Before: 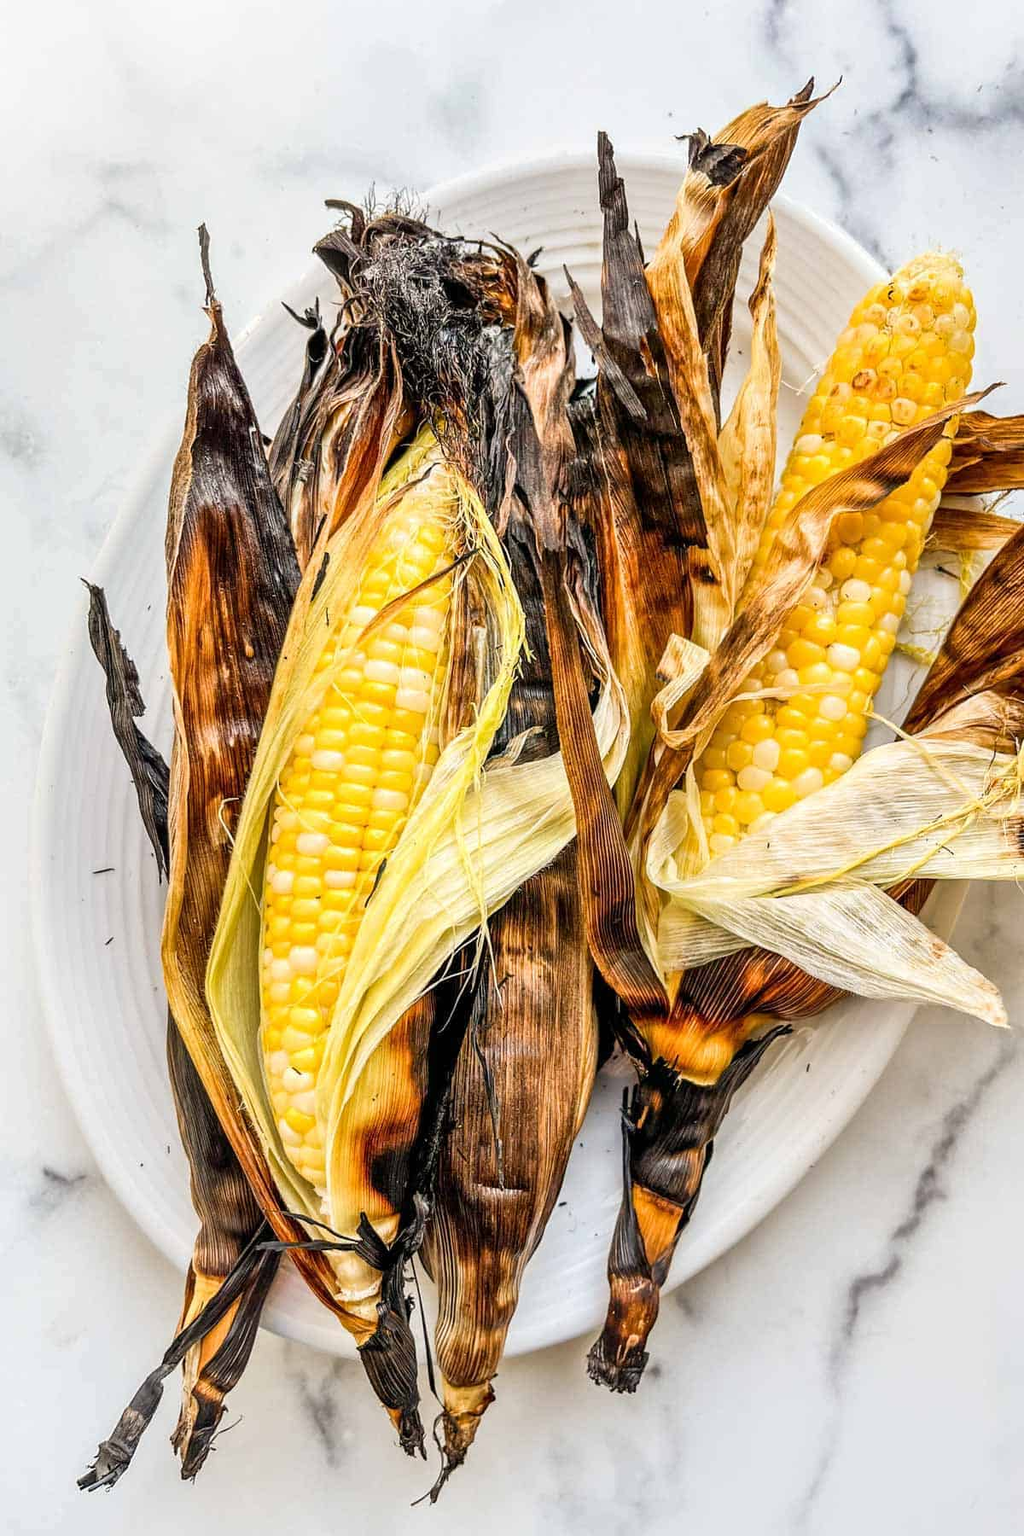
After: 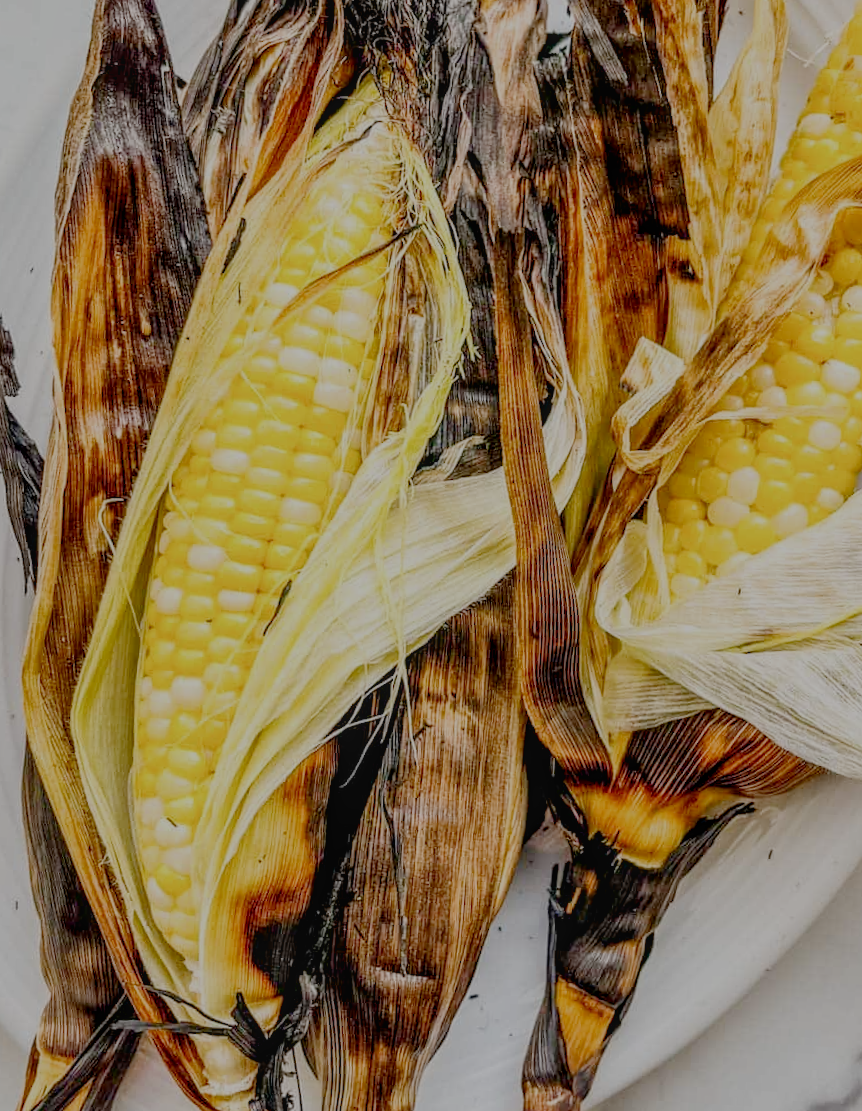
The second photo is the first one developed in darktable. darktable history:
filmic rgb: black relative exposure -8.01 EV, white relative exposure 8.05 EV, hardness 2.46, latitude 9.64%, contrast 0.719, highlights saturation mix 9.19%, shadows ↔ highlights balance 2.1%, preserve chrominance no, color science v4 (2020)
tone curve: curves: ch0 [(0, 0.046) (0.04, 0.074) (0.883, 0.858) (1, 1)]; ch1 [(0, 0) (0.146, 0.159) (0.338, 0.365) (0.417, 0.455) (0.489, 0.486) (0.504, 0.502) (0.529, 0.537) (0.563, 0.567) (1, 1)]; ch2 [(0, 0) (0.307, 0.298) (0.388, 0.375) (0.443, 0.456) (0.485, 0.492) (0.544, 0.525) (1, 1)], color space Lab, linked channels, preserve colors none
local contrast: on, module defaults
crop and rotate: angle -3.42°, left 9.727%, top 20.858%, right 12.132%, bottom 11.971%
exposure: black level correction 0.001, compensate highlight preservation false
